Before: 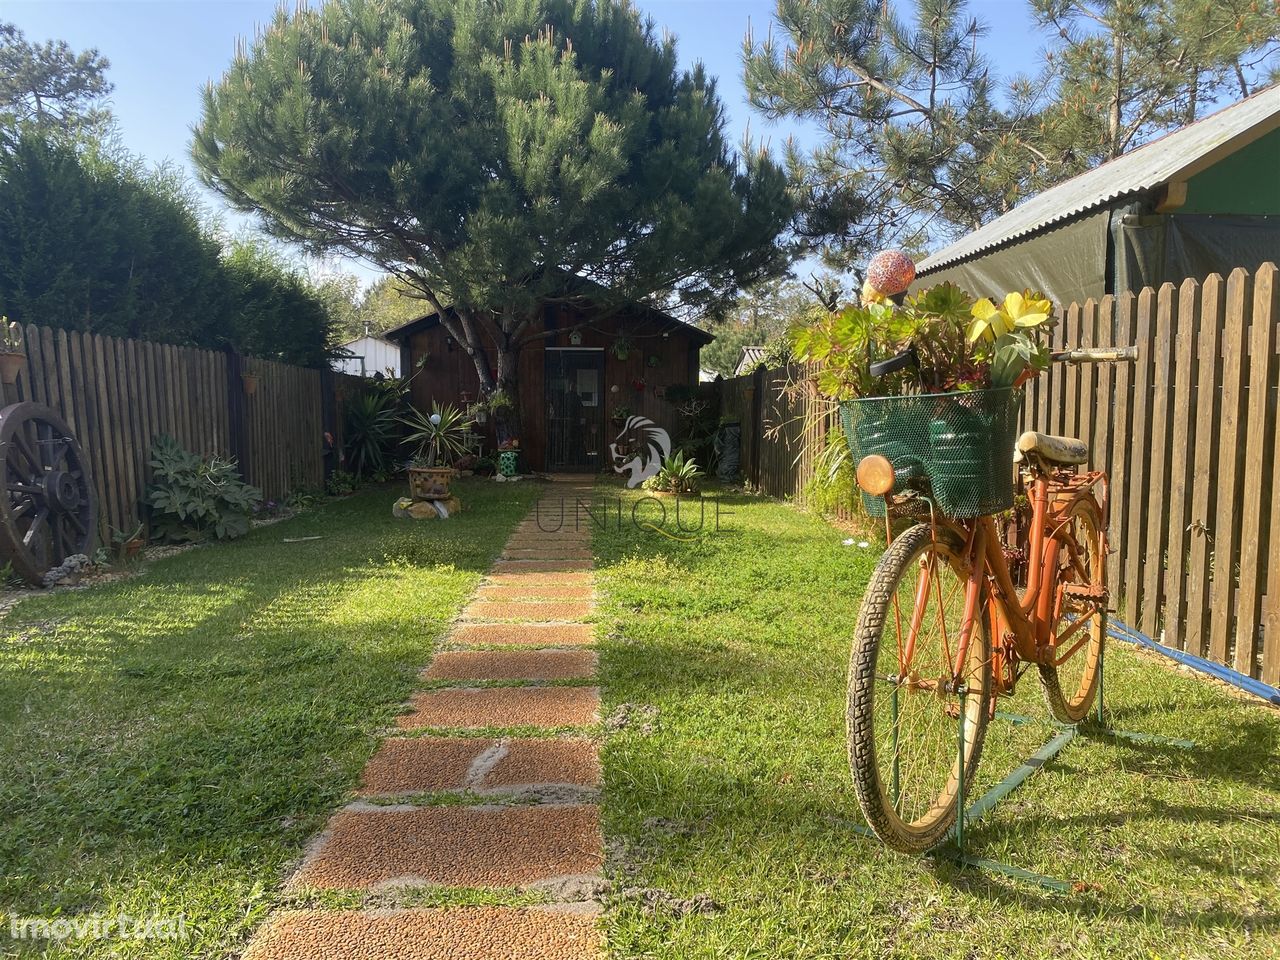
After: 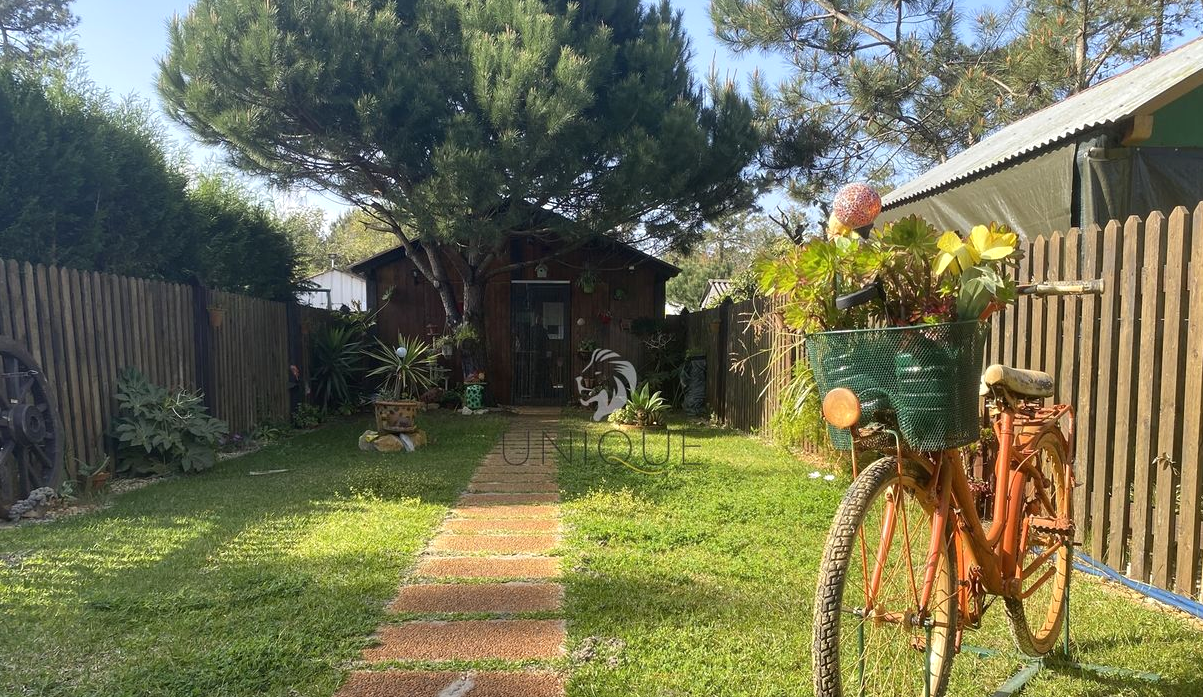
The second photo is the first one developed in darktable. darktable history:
crop: left 2.661%, top 7.057%, right 3.283%, bottom 20.266%
exposure: exposure 0.187 EV, compensate highlight preservation false
